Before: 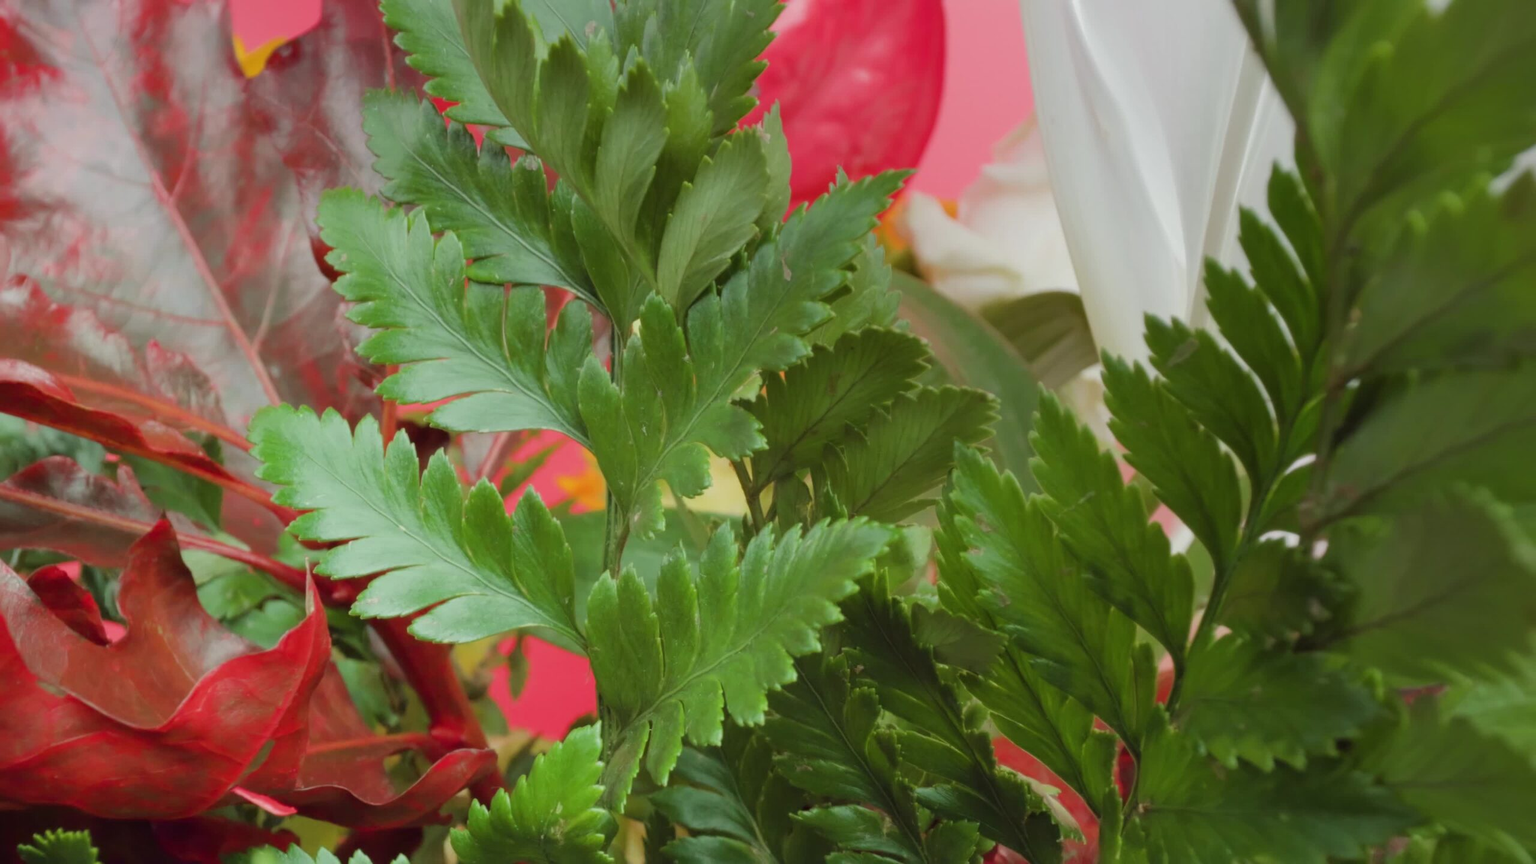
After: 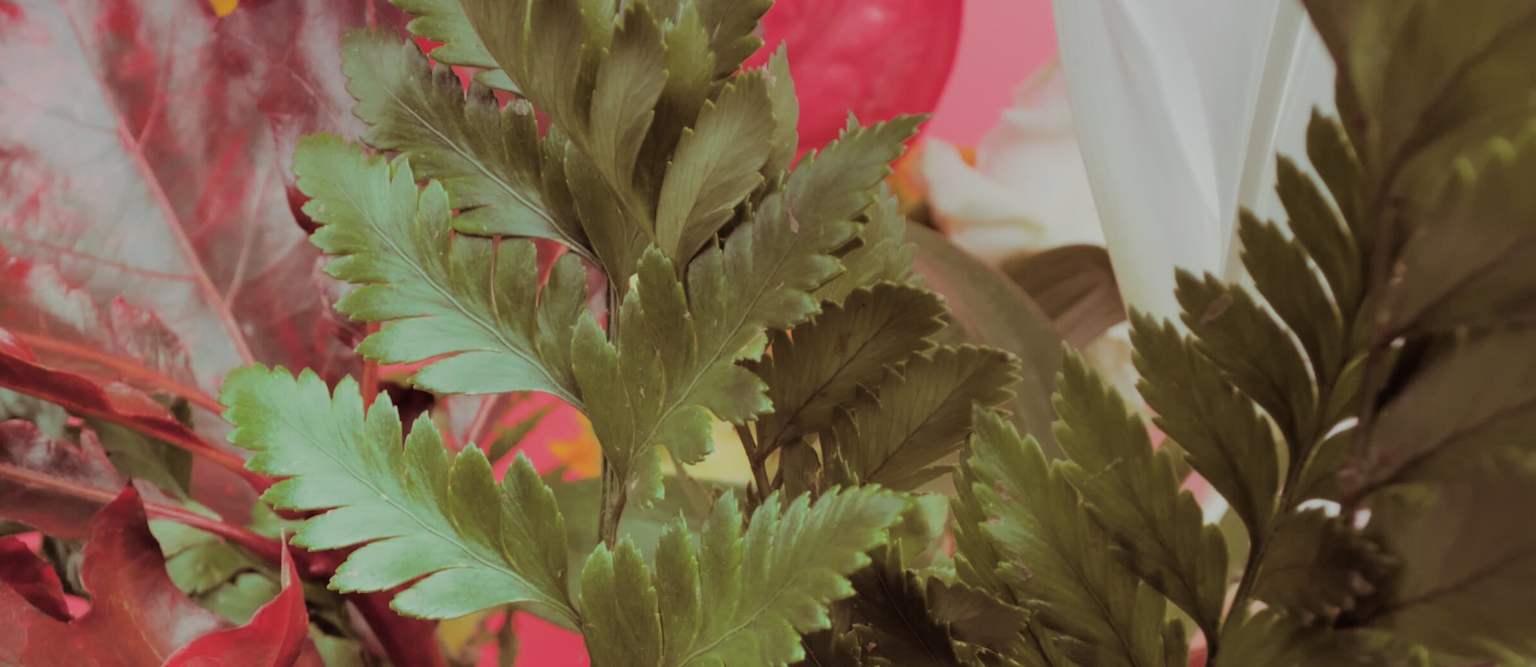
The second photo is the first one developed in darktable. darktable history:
filmic rgb: black relative exposure -7.65 EV, white relative exposure 4.56 EV, hardness 3.61
sharpen: radius 5.325, amount 0.312, threshold 26.433
crop: left 2.737%, top 7.287%, right 3.421%, bottom 20.179%
split-toning: highlights › hue 298.8°, highlights › saturation 0.73, compress 41.76%
